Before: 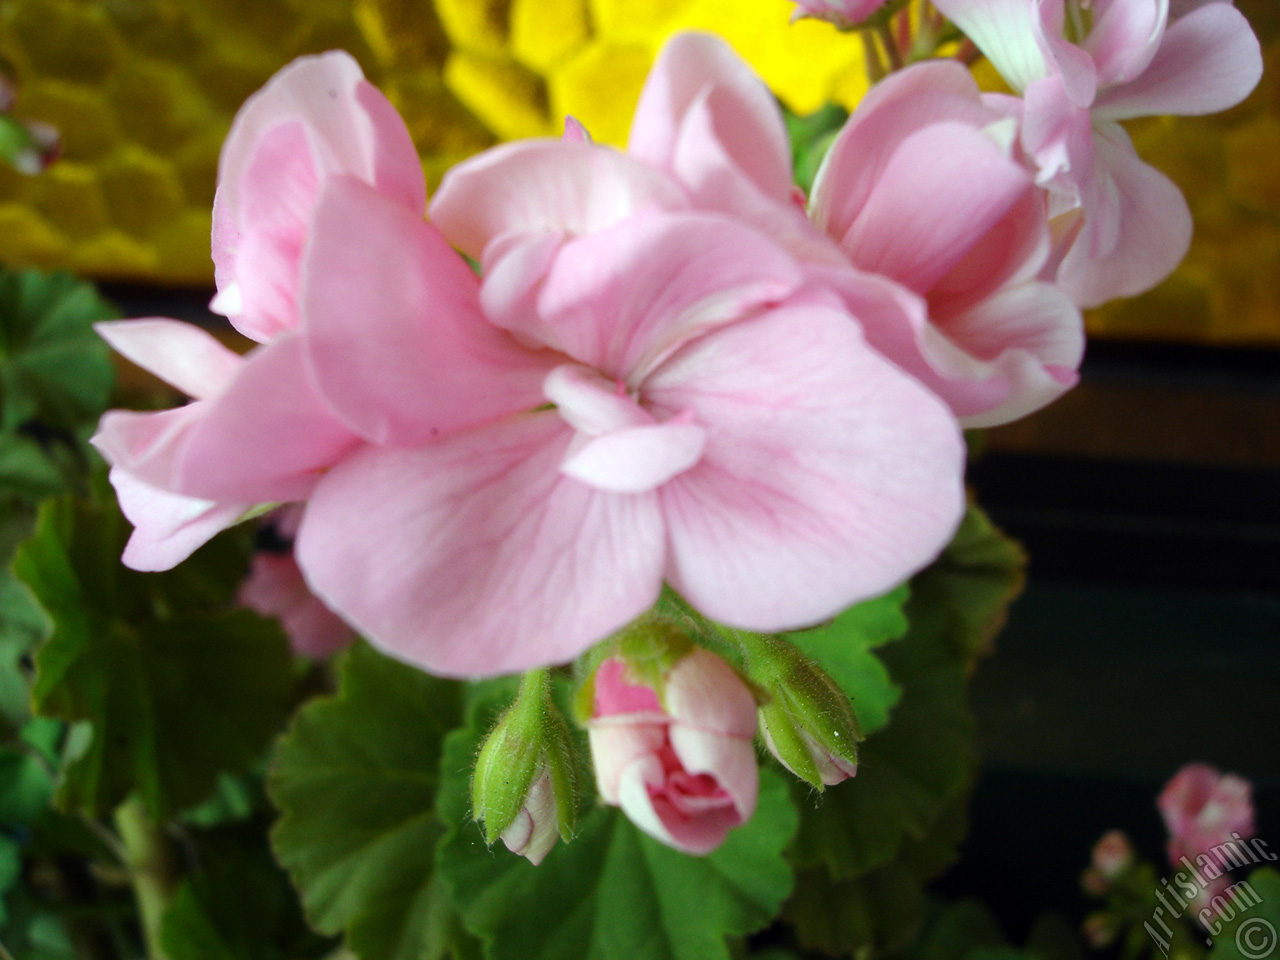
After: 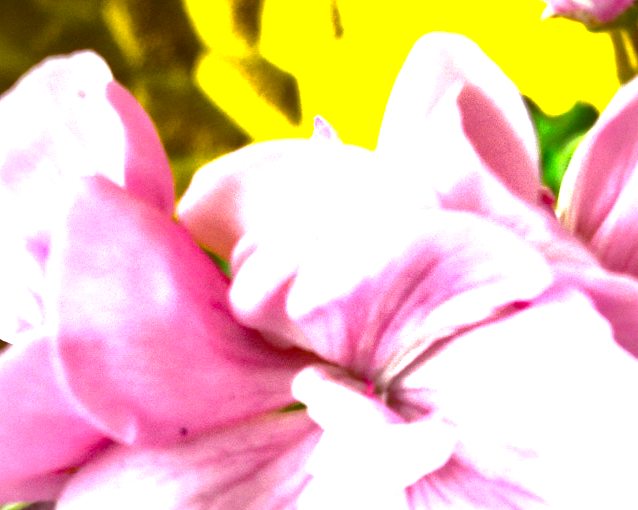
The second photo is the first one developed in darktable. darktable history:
color balance rgb: shadows lift › chroma 0.821%, shadows lift › hue 110.9°, perceptual saturation grading › global saturation 25.58%, perceptual brilliance grading › highlights 47.25%, perceptual brilliance grading › mid-tones 21.583%, perceptual brilliance grading › shadows -5.756%
base curve: curves: ch0 [(0, 0) (0.74, 0.67) (1, 1)], preserve colors none
crop: left 19.624%, right 30.513%, bottom 46.796%
local contrast: mode bilateral grid, contrast 45, coarseness 70, detail 213%, midtone range 0.2
